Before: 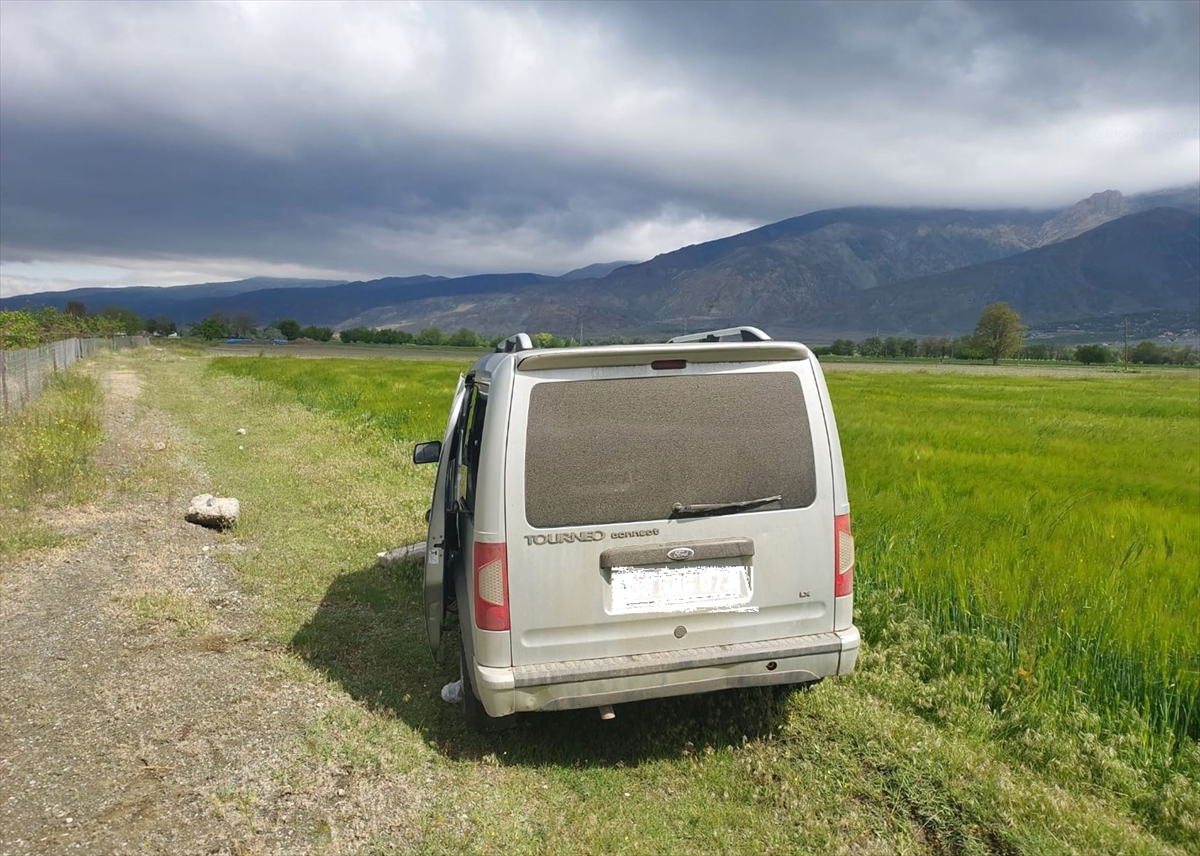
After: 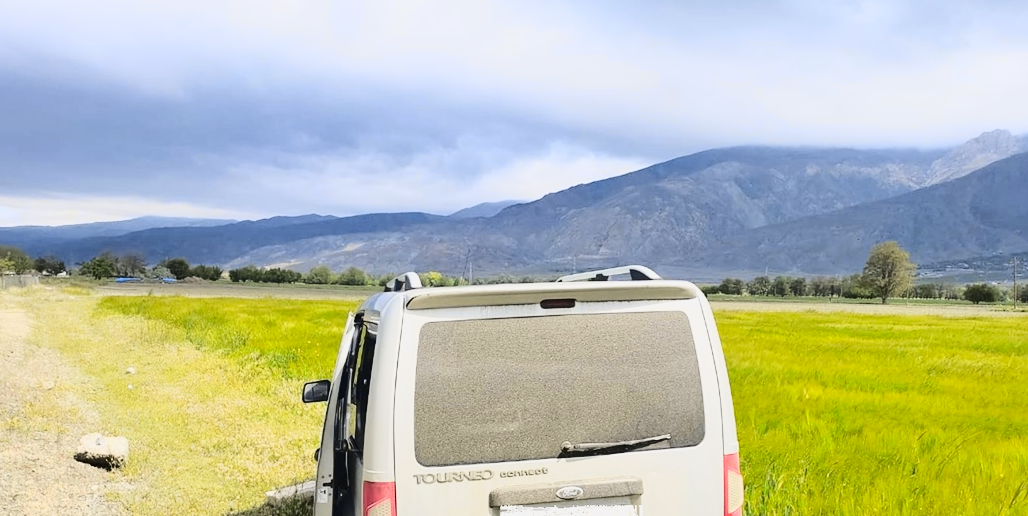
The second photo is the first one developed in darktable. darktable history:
crop and rotate: left 9.327%, top 7.301%, right 4.978%, bottom 32.41%
tone curve: curves: ch0 [(0, 0) (0.087, 0.054) (0.281, 0.245) (0.506, 0.526) (0.8, 0.824) (0.994, 0.955)]; ch1 [(0, 0) (0.27, 0.195) (0.406, 0.435) (0.452, 0.474) (0.495, 0.5) (0.514, 0.508) (0.563, 0.584) (0.654, 0.689) (1, 1)]; ch2 [(0, 0) (0.269, 0.299) (0.459, 0.441) (0.498, 0.499) (0.523, 0.52) (0.551, 0.549) (0.633, 0.625) (0.659, 0.681) (0.718, 0.764) (1, 1)], color space Lab, independent channels, preserve colors none
base curve: curves: ch0 [(0, 0) (0.032, 0.037) (0.105, 0.228) (0.435, 0.76) (0.856, 0.983) (1, 1)]
